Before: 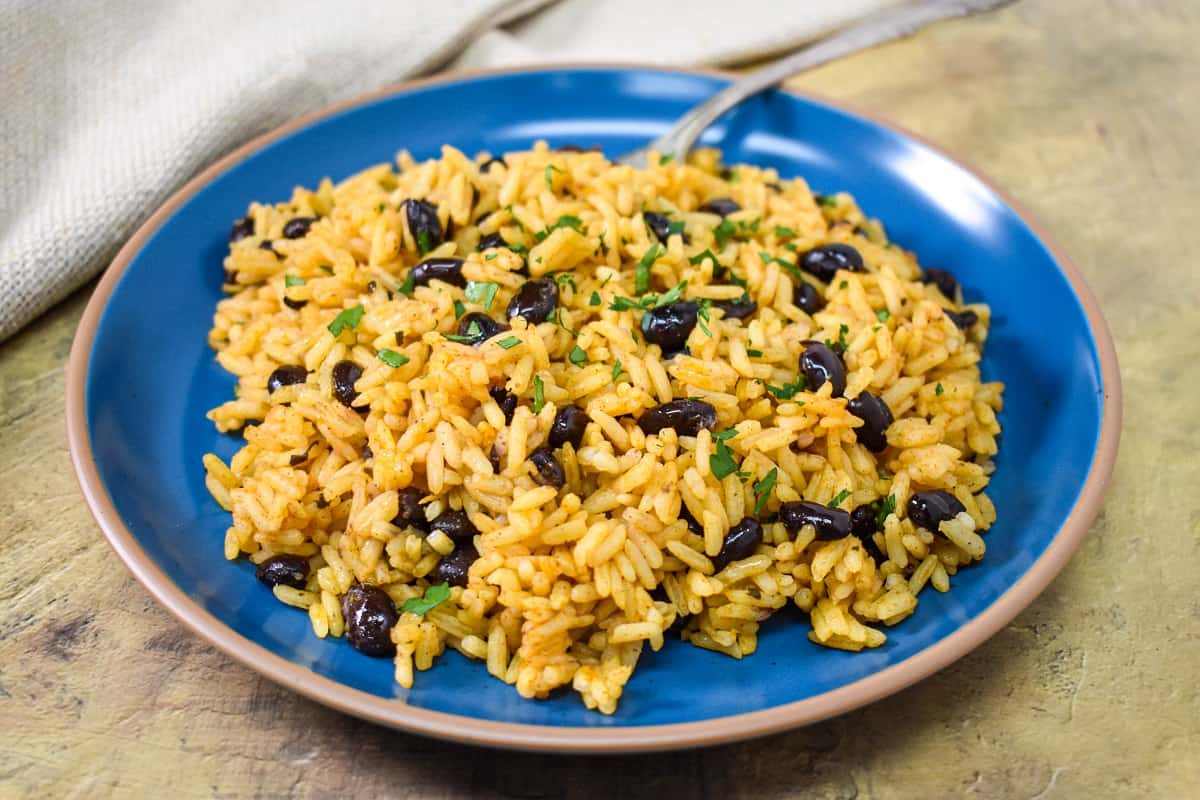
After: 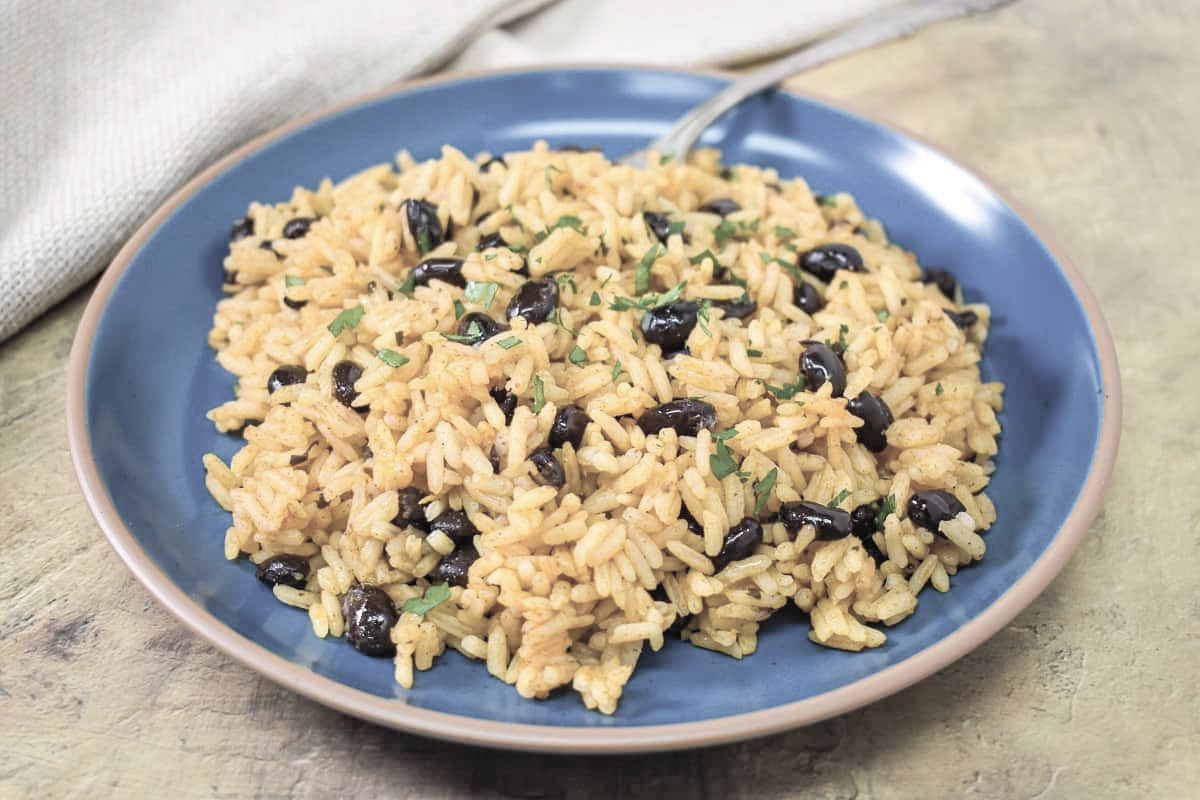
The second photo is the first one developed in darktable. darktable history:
contrast brightness saturation: brightness 0.186, saturation -0.482
